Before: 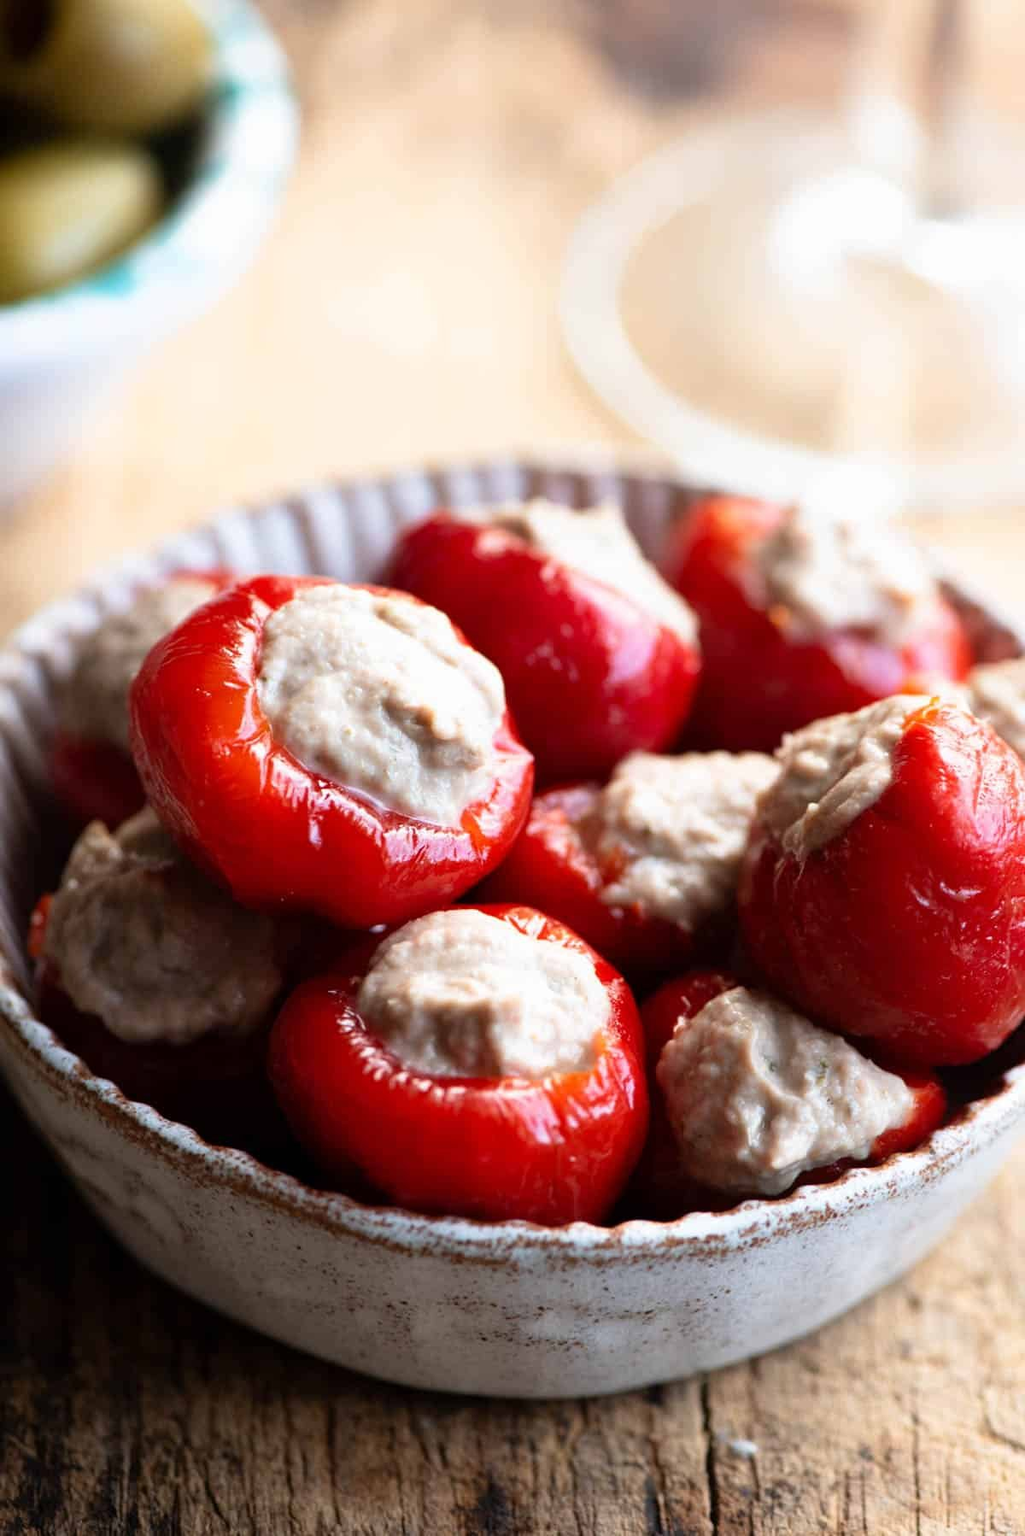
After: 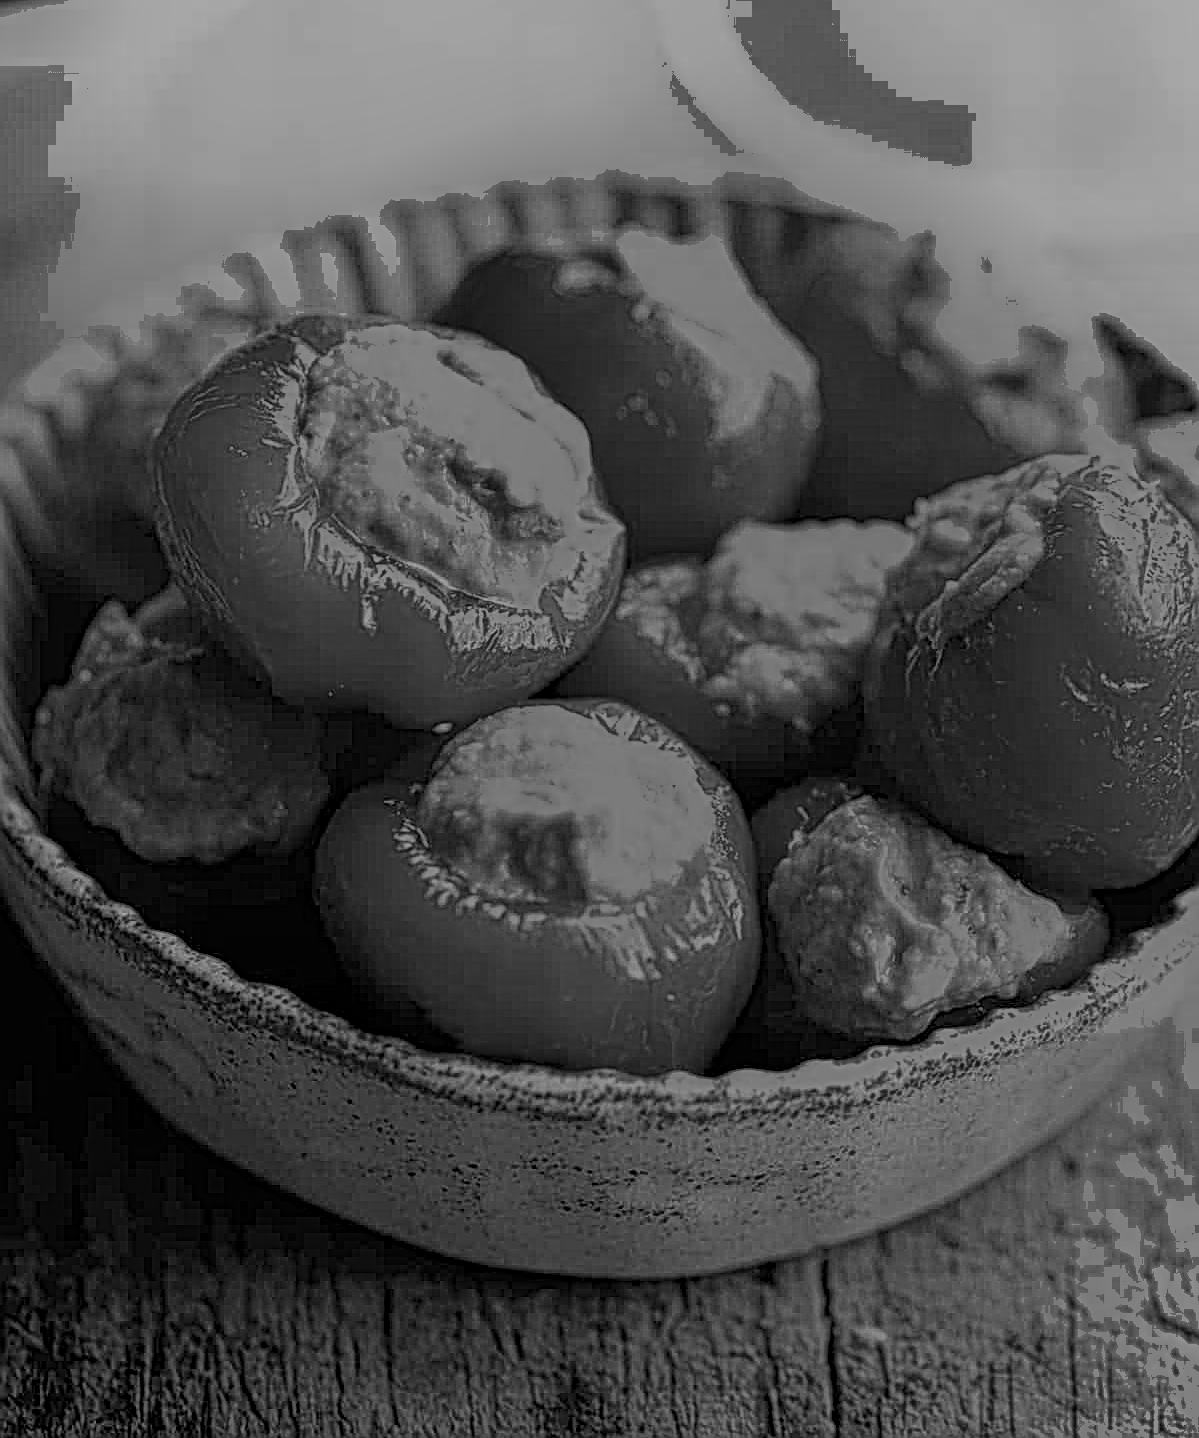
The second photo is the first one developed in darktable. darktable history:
crop and rotate: top 19.998%
local contrast: mode bilateral grid, contrast 20, coarseness 3, detail 300%, midtone range 0.2
white balance: red 1.467, blue 0.684
sharpen: on, module defaults
color zones: curves: ch0 [(0.002, 0.429) (0.121, 0.212) (0.198, 0.113) (0.276, 0.344) (0.331, 0.541) (0.41, 0.56) (0.482, 0.289) (0.619, 0.227) (0.721, 0.18) (0.821, 0.435) (0.928, 0.555) (1, 0.587)]; ch1 [(0, 0) (0.143, 0) (0.286, 0) (0.429, 0) (0.571, 0) (0.714, 0) (0.857, 0)]
shadows and highlights: shadows 12, white point adjustment 1.2, soften with gaussian
